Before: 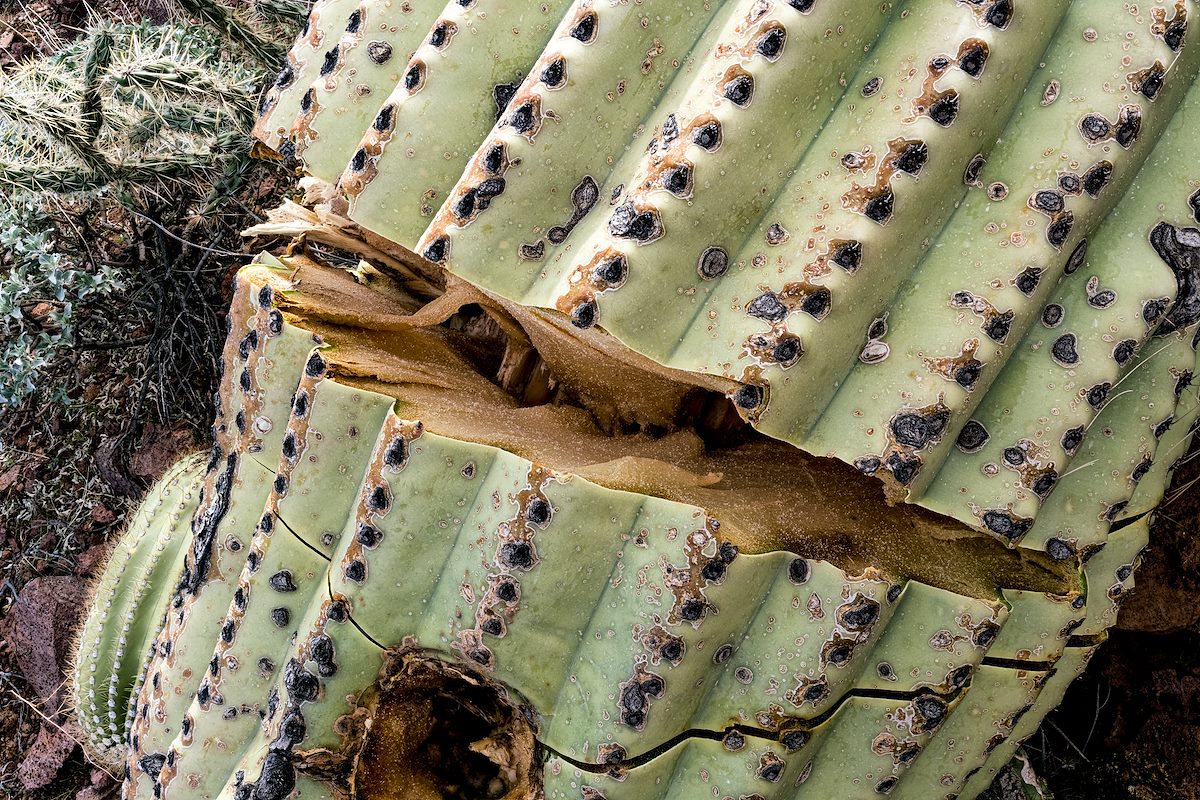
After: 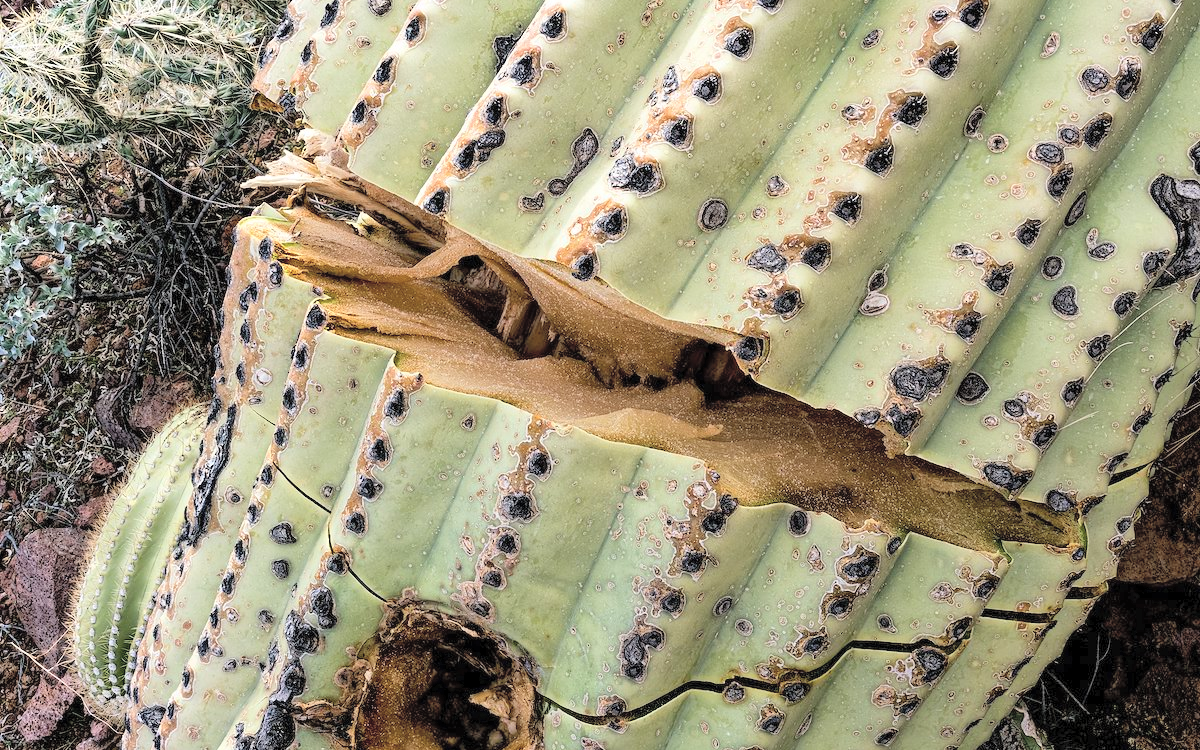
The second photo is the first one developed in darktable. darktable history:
crop and rotate: top 6.17%
contrast brightness saturation: brightness 0.286
